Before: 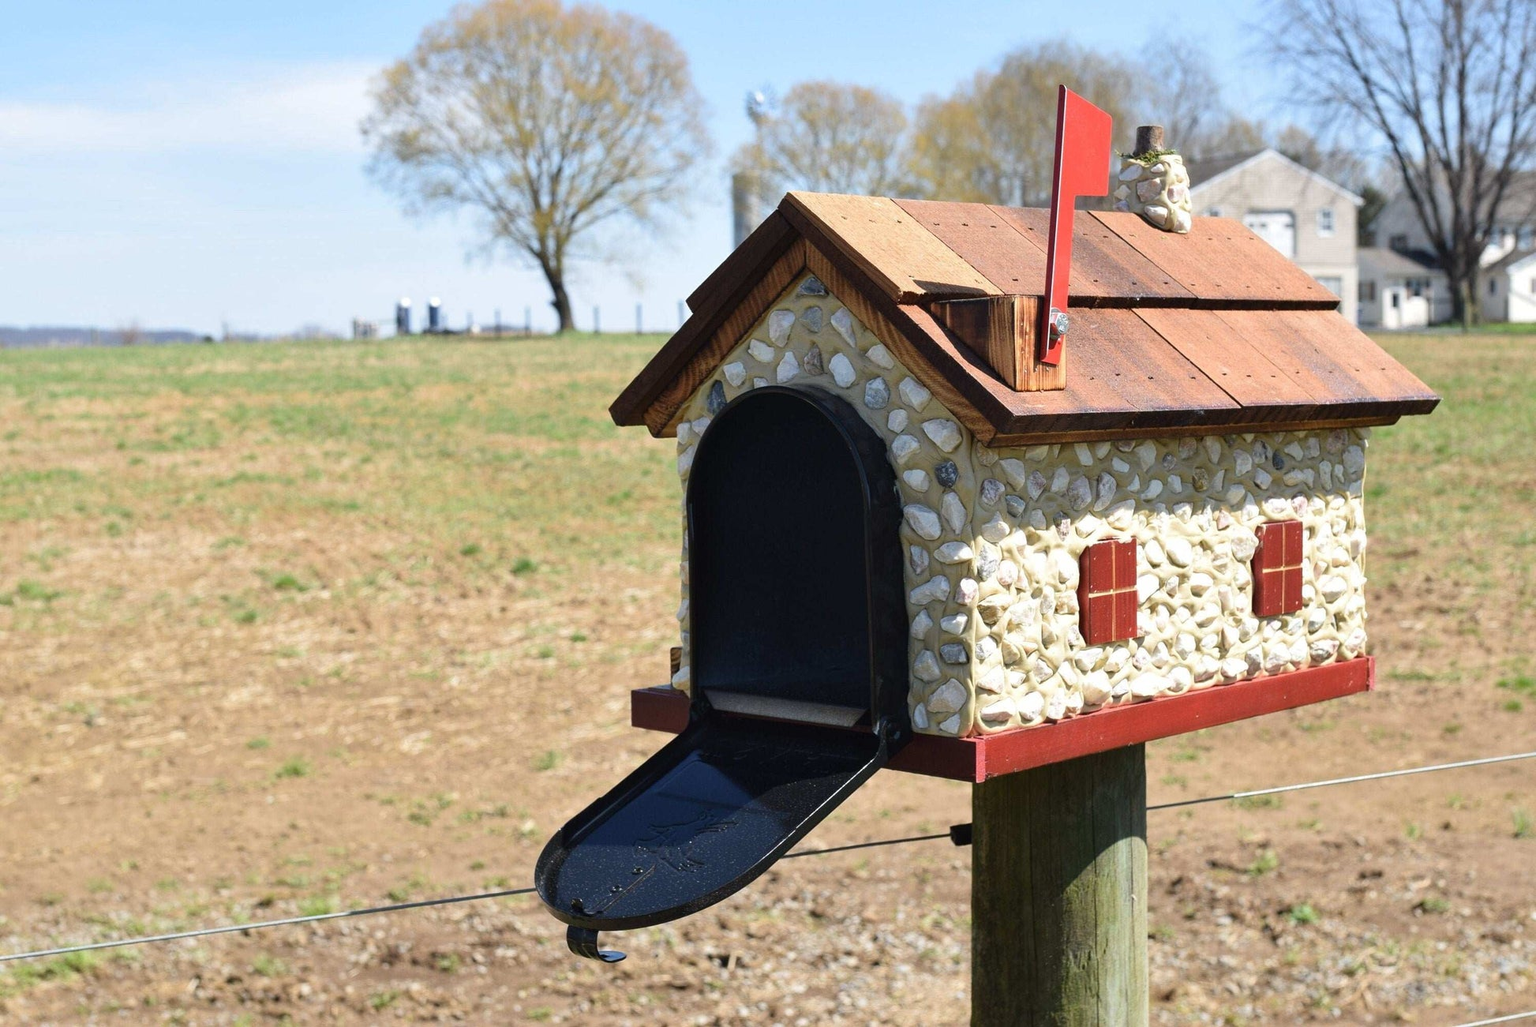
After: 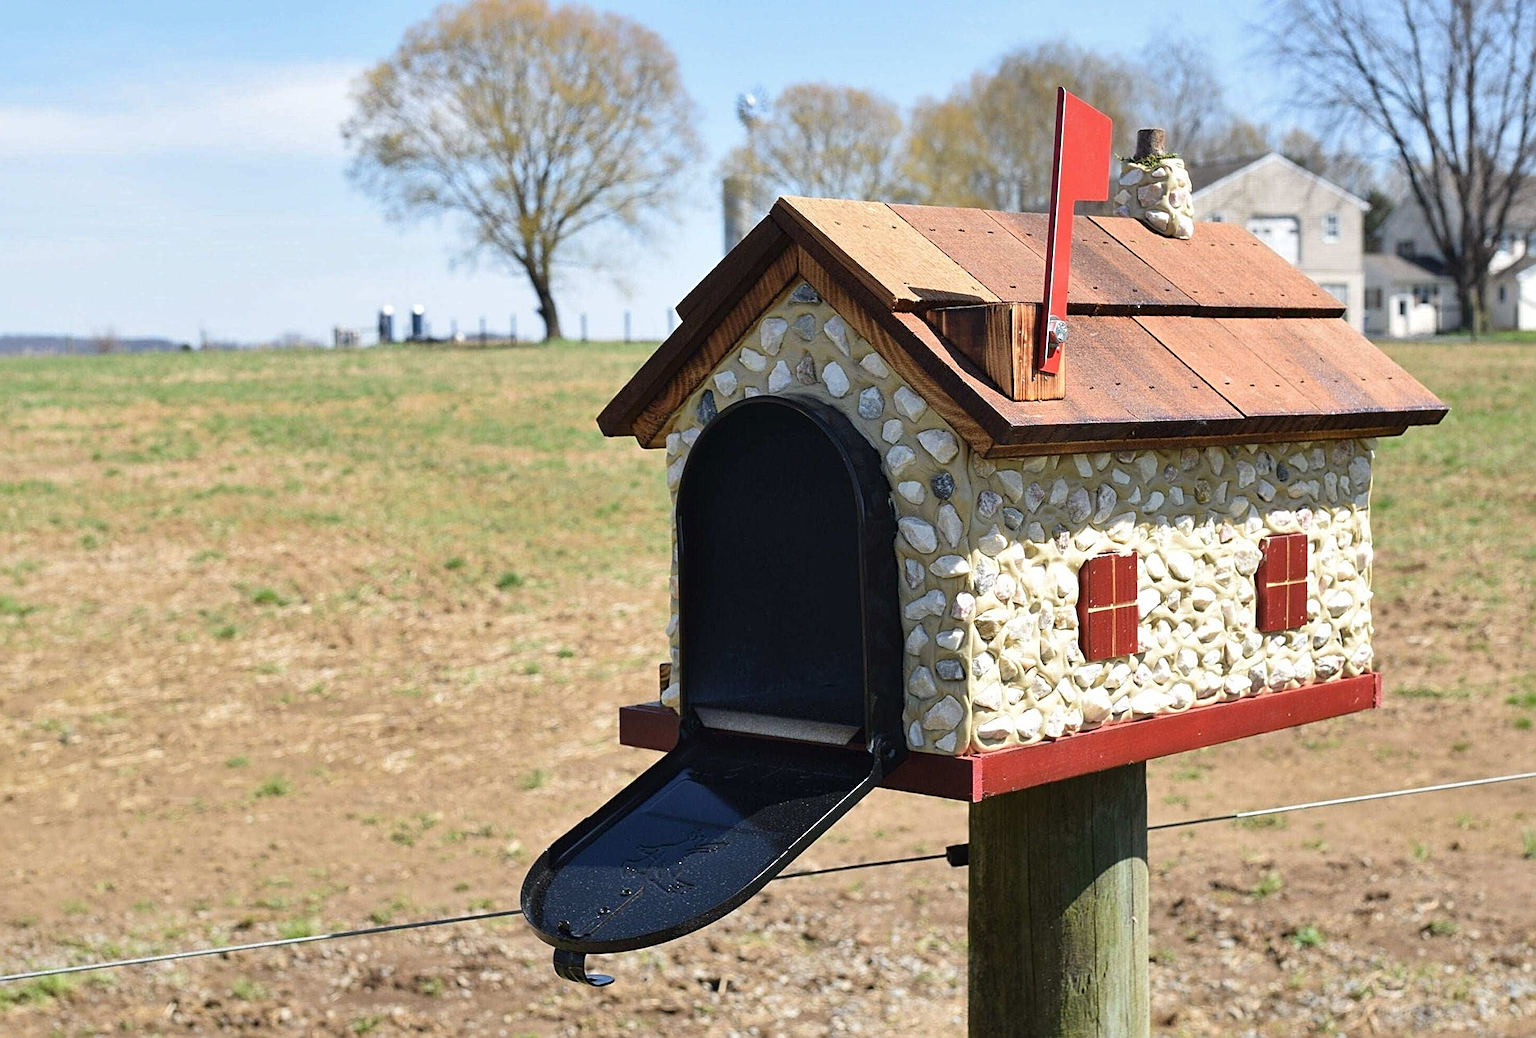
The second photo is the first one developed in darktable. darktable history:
crop and rotate: left 1.774%, right 0.633%, bottom 1.28%
shadows and highlights: shadows 37.27, highlights -28.18, soften with gaussian
sharpen: on, module defaults
